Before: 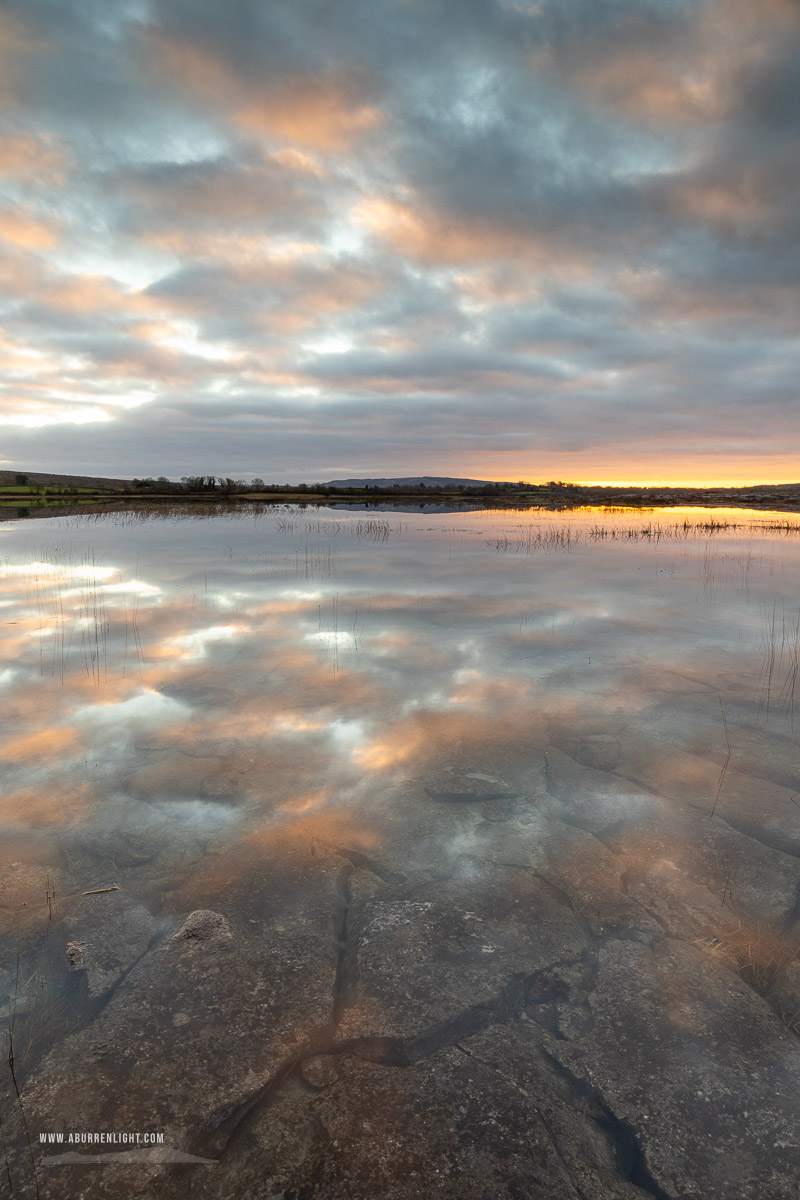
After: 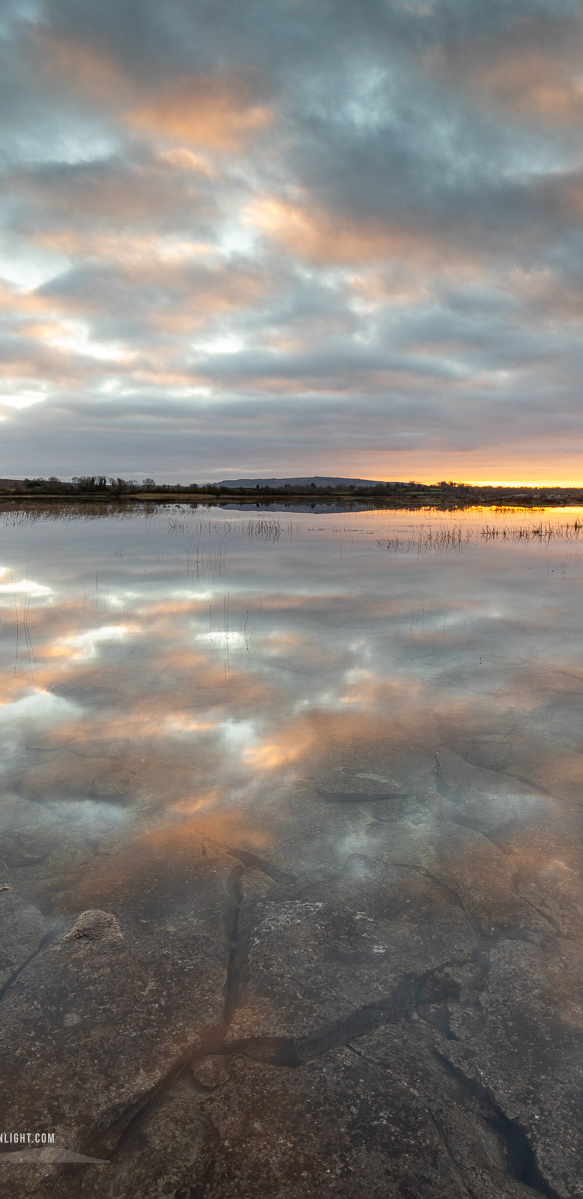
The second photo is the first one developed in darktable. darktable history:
crop: left 13.701%, top 0%, right 13.411%
